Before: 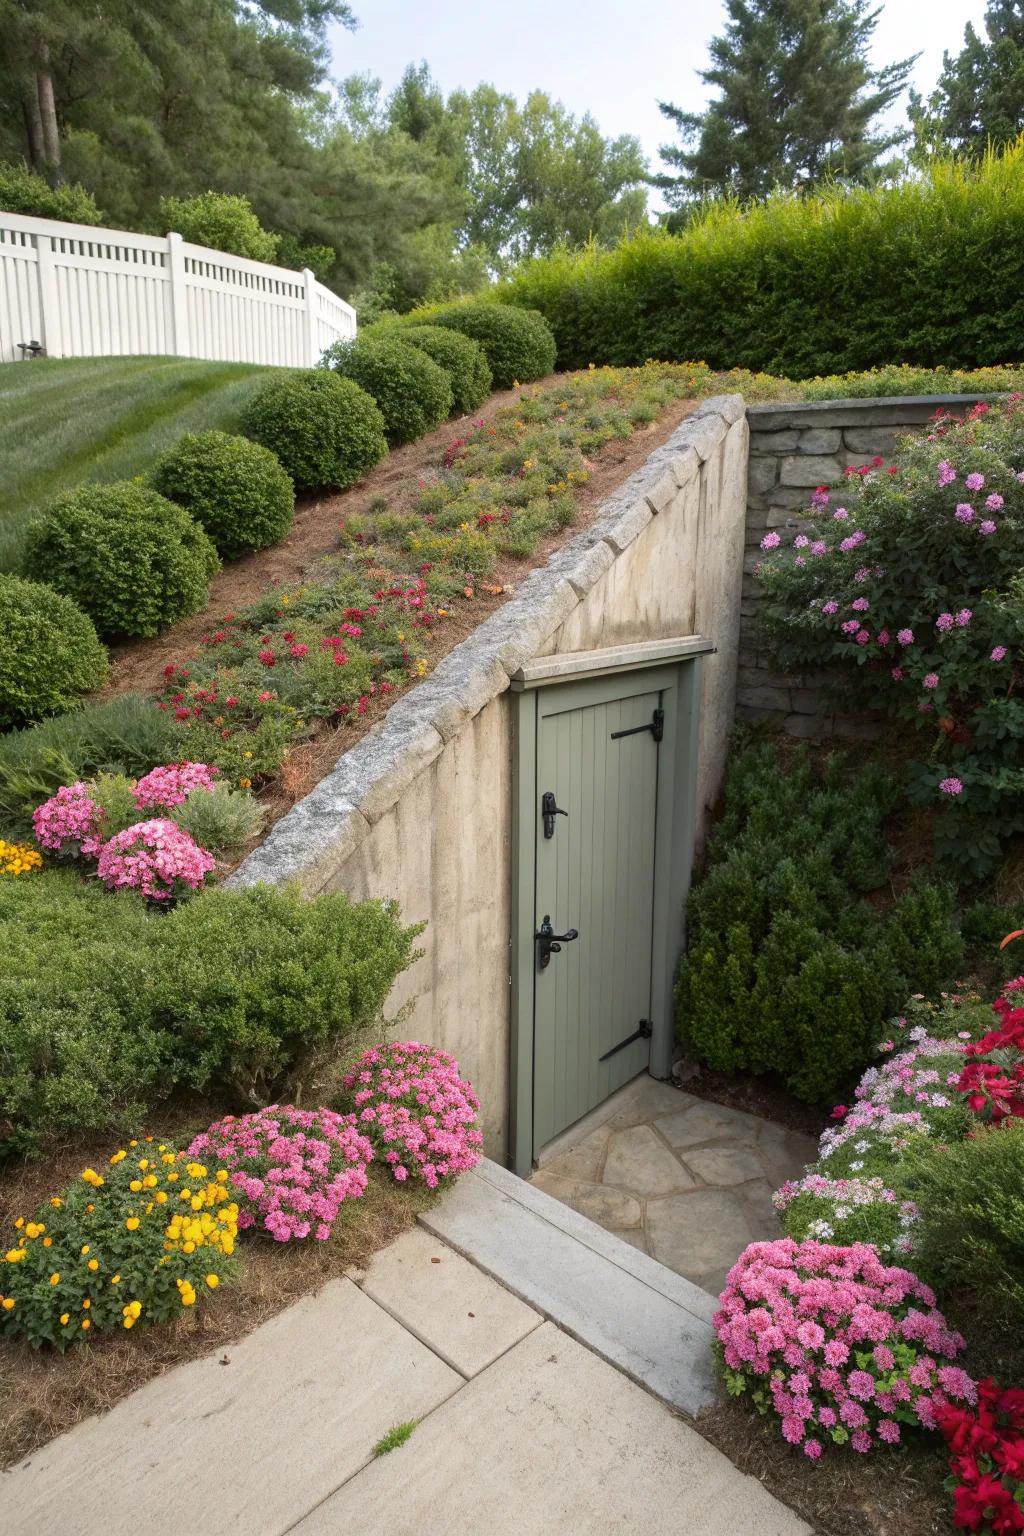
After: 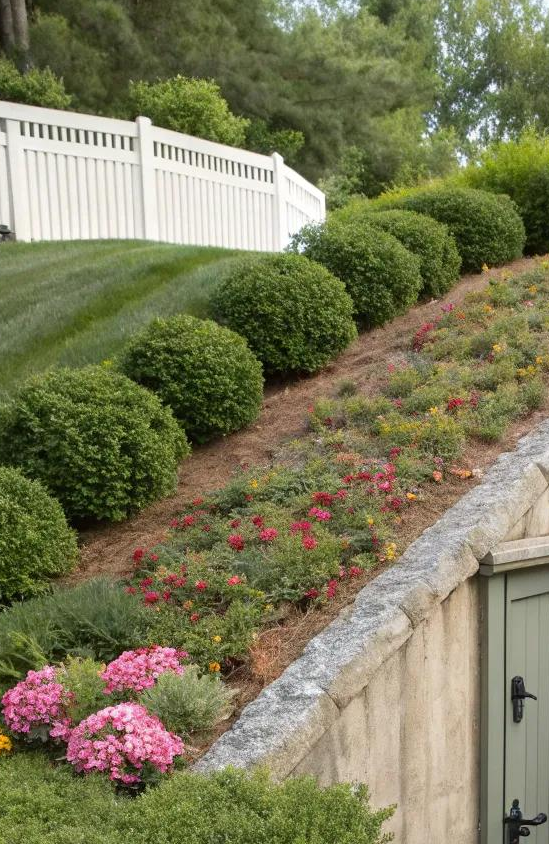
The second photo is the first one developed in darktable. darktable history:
crop and rotate: left 3.056%, top 7.593%, right 43.239%, bottom 37.452%
